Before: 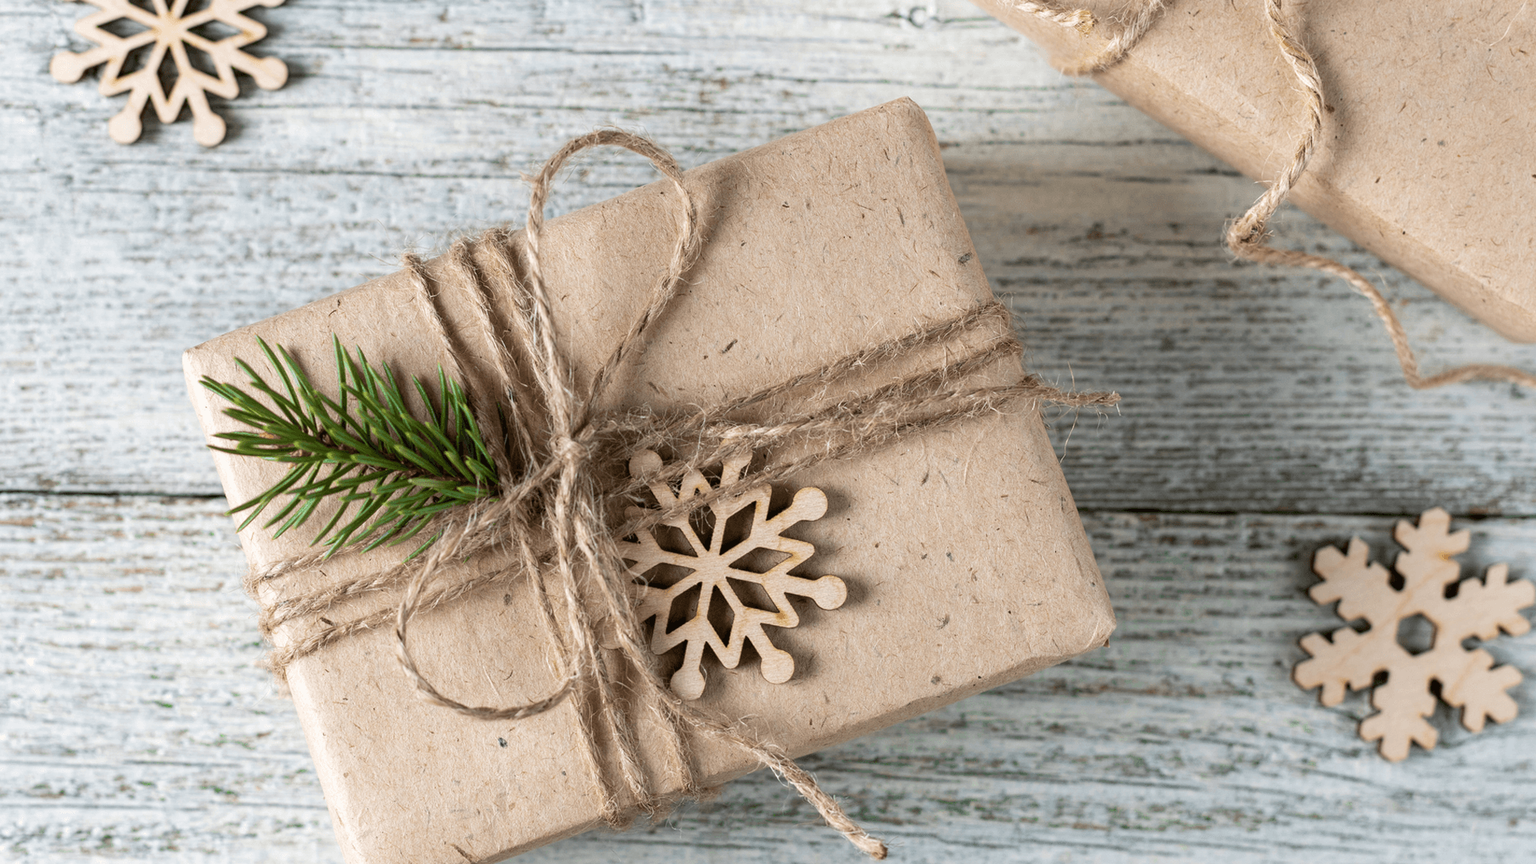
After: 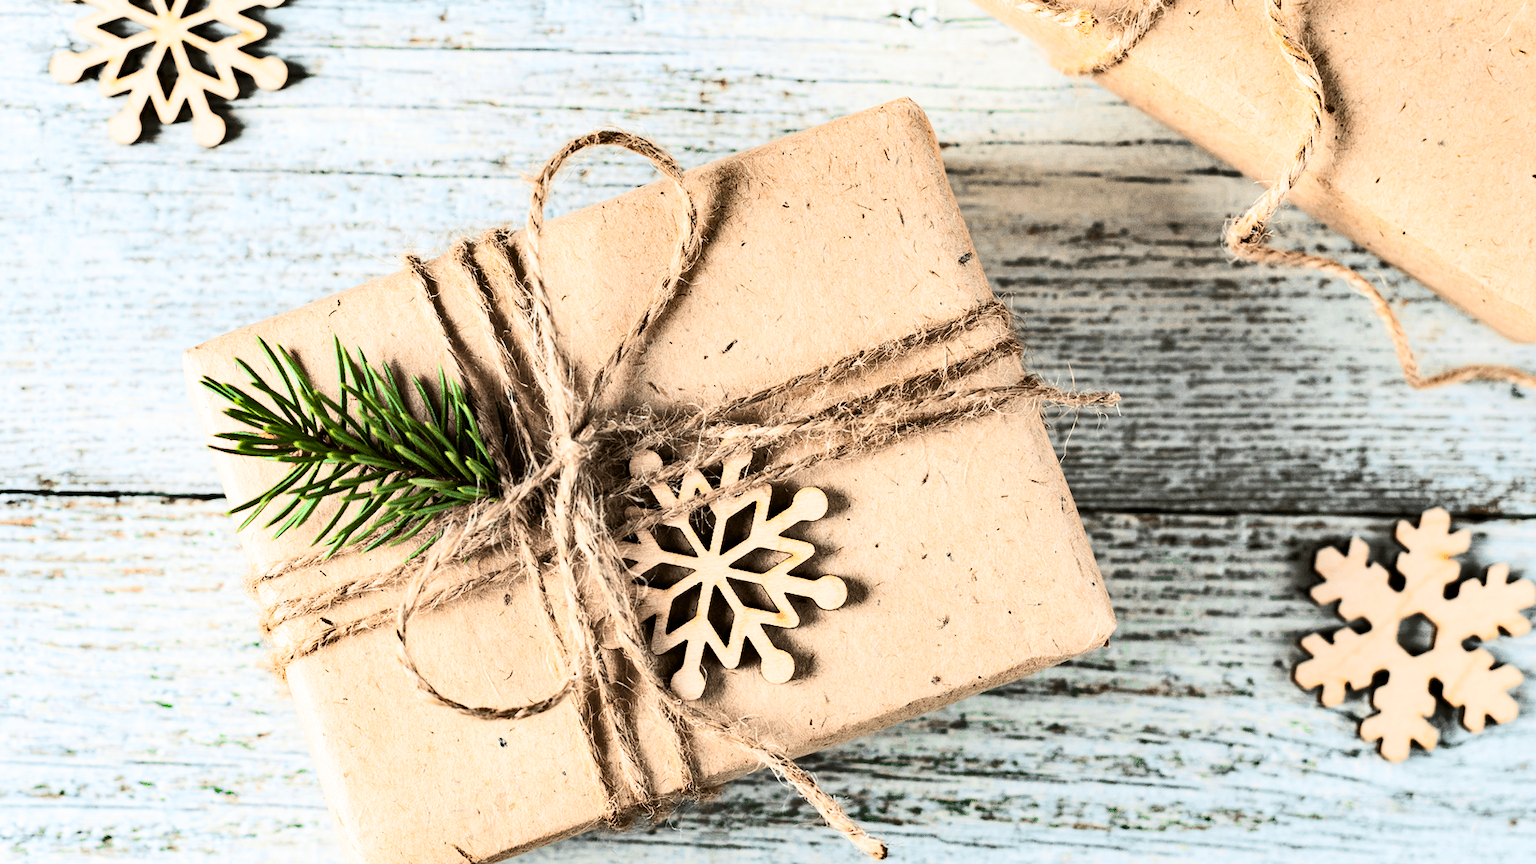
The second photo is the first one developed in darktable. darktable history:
rgb curve: curves: ch0 [(0, 0) (0.21, 0.15) (0.24, 0.21) (0.5, 0.75) (0.75, 0.96) (0.89, 0.99) (1, 1)]; ch1 [(0, 0.02) (0.21, 0.13) (0.25, 0.2) (0.5, 0.67) (0.75, 0.9) (0.89, 0.97) (1, 1)]; ch2 [(0, 0.02) (0.21, 0.13) (0.25, 0.2) (0.5, 0.67) (0.75, 0.9) (0.89, 0.97) (1, 1)], compensate middle gray true
shadows and highlights: radius 108.52, shadows 23.73, highlights -59.32, low approximation 0.01, soften with gaussian
